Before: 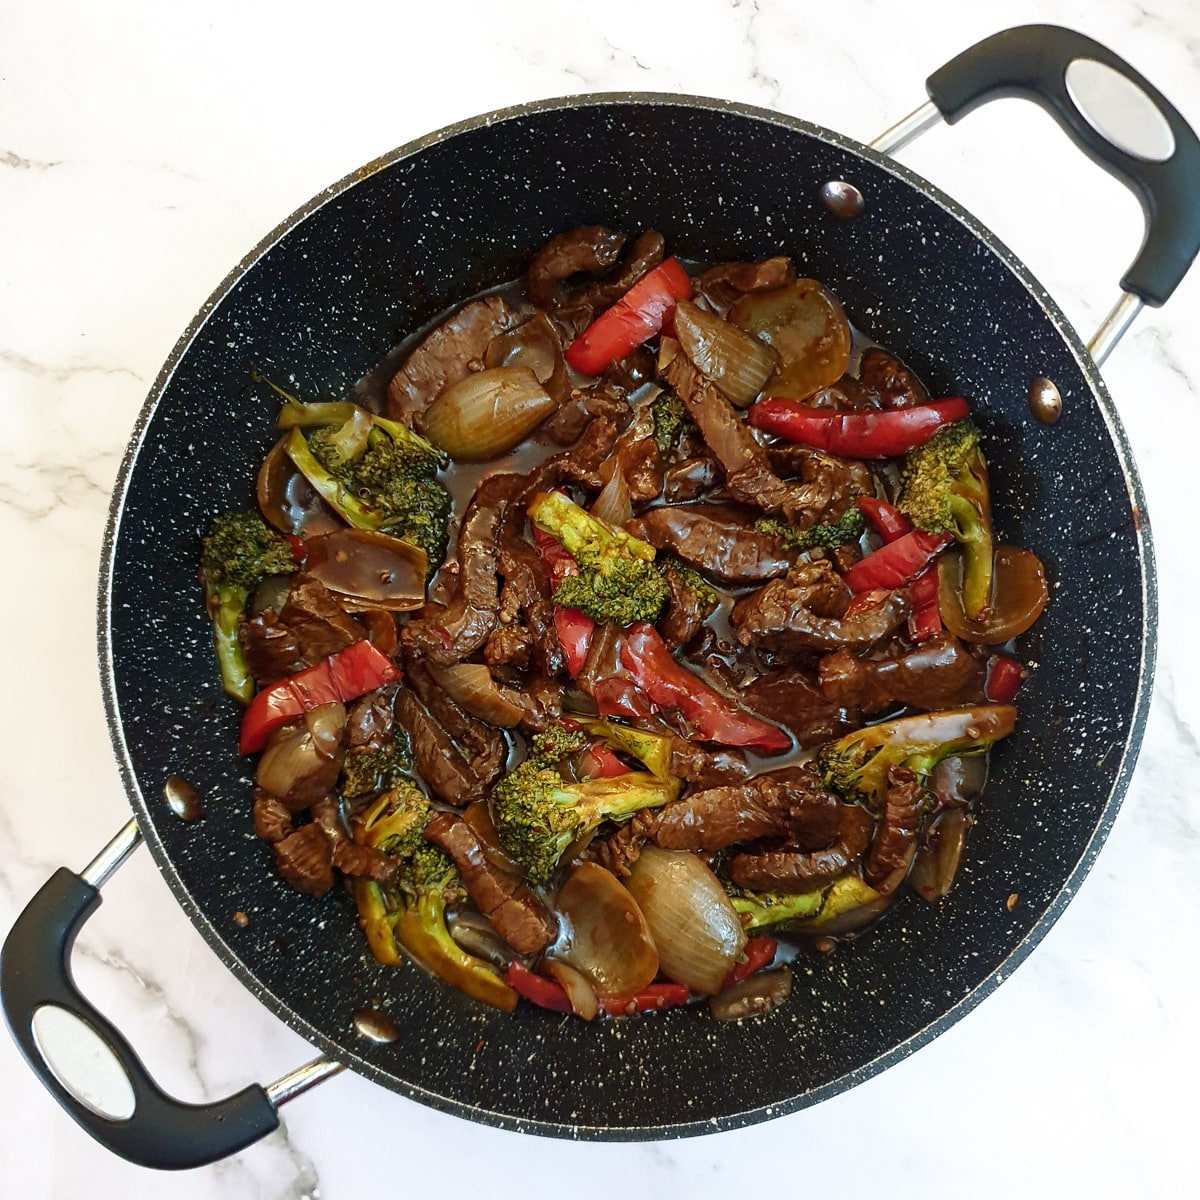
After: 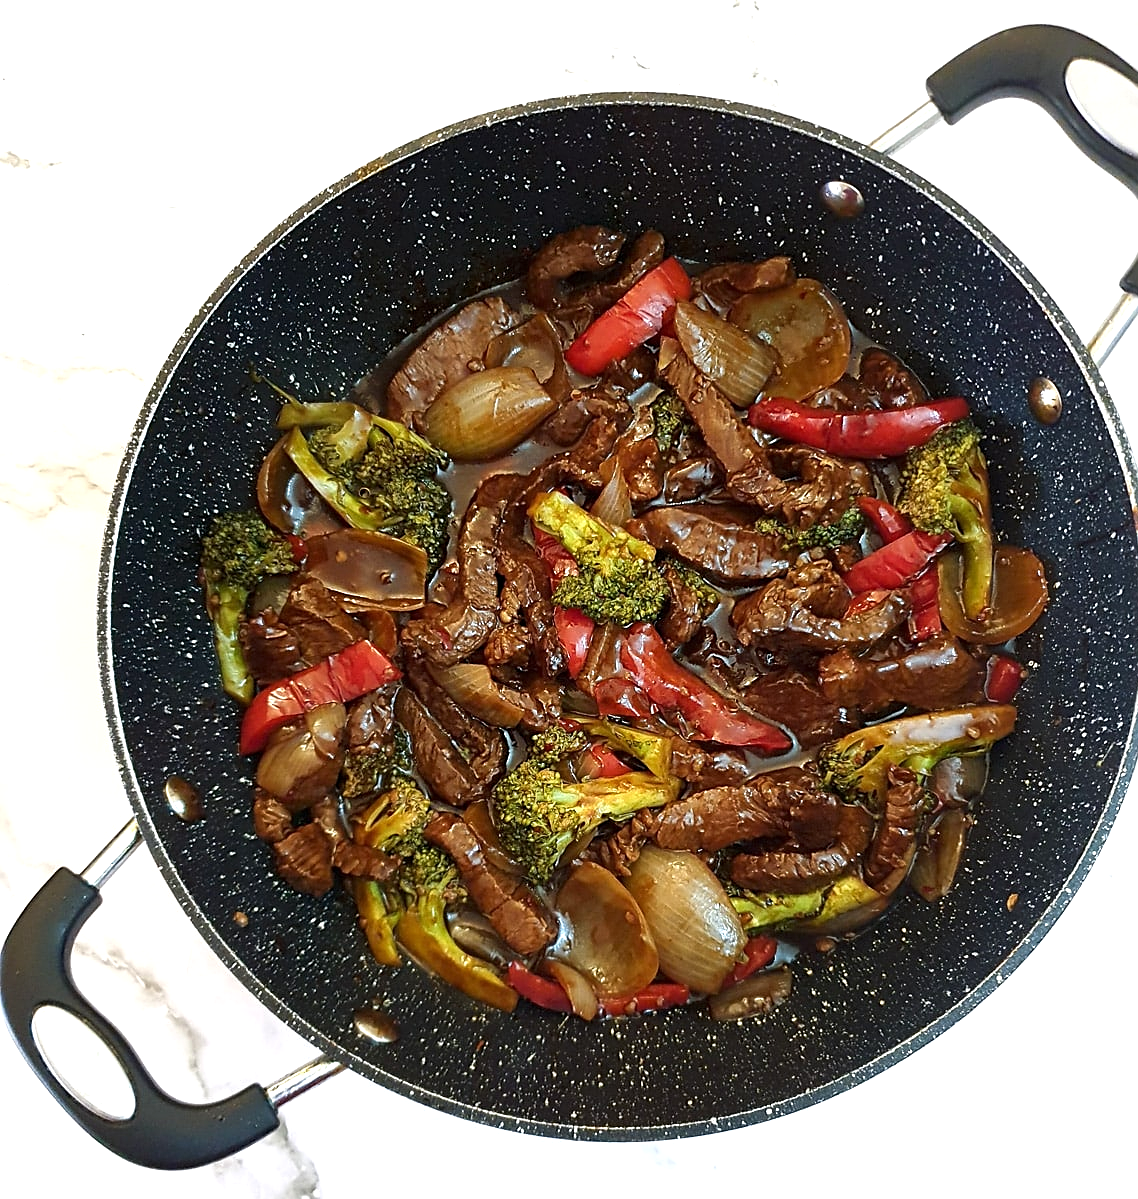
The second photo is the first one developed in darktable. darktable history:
exposure: exposure 0.407 EV, compensate highlight preservation false
crop and rotate: left 0%, right 5.125%
sharpen: on, module defaults
tone equalizer: -8 EV 0.085 EV, edges refinement/feathering 500, mask exposure compensation -1.57 EV, preserve details no
